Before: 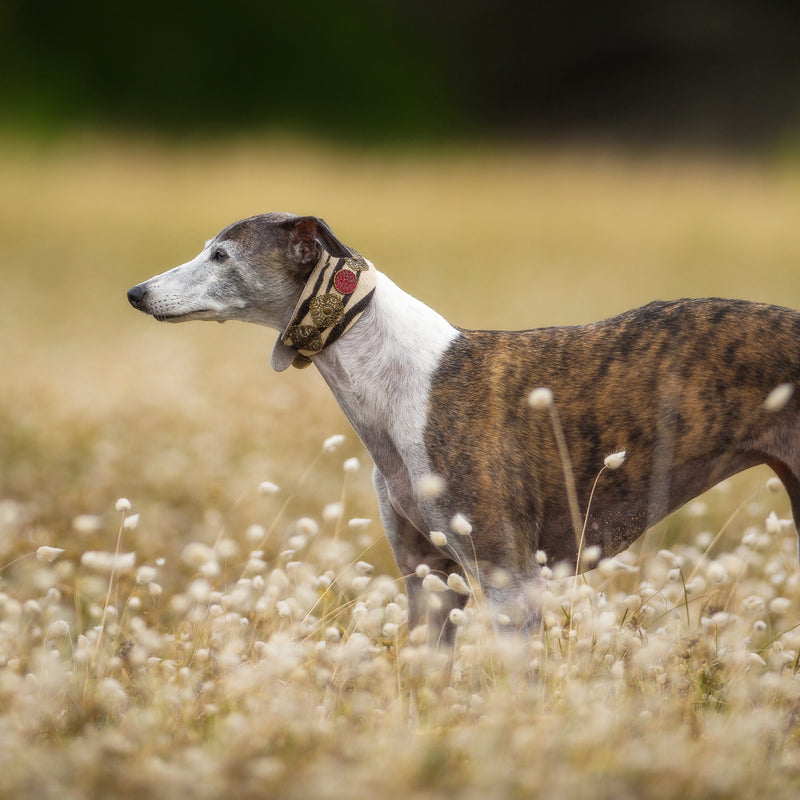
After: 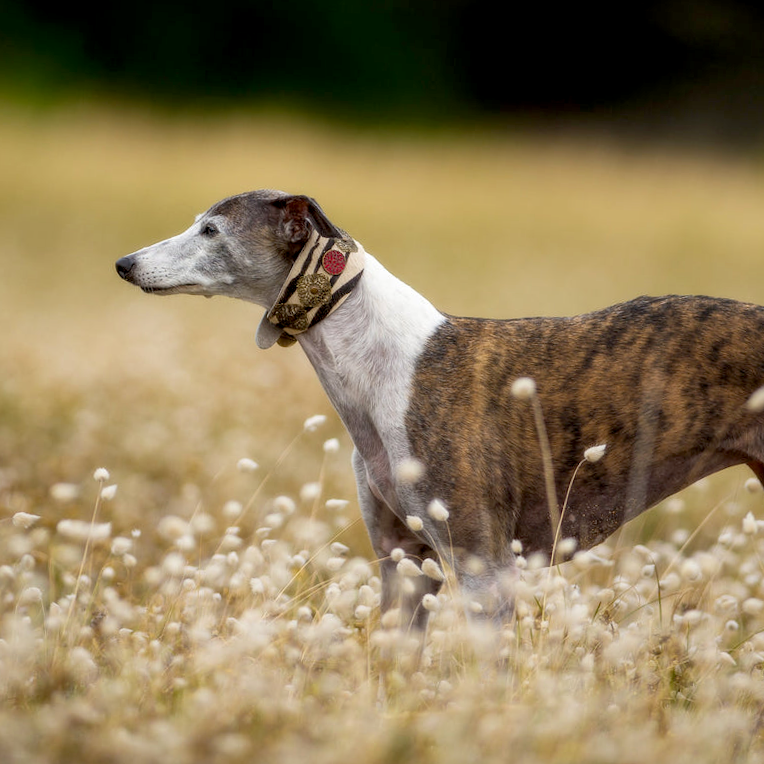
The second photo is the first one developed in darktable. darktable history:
exposure: black level correction 0.011, compensate highlight preservation false
crop and rotate: angle -2.69°
color balance rgb: perceptual saturation grading › global saturation 0.892%
